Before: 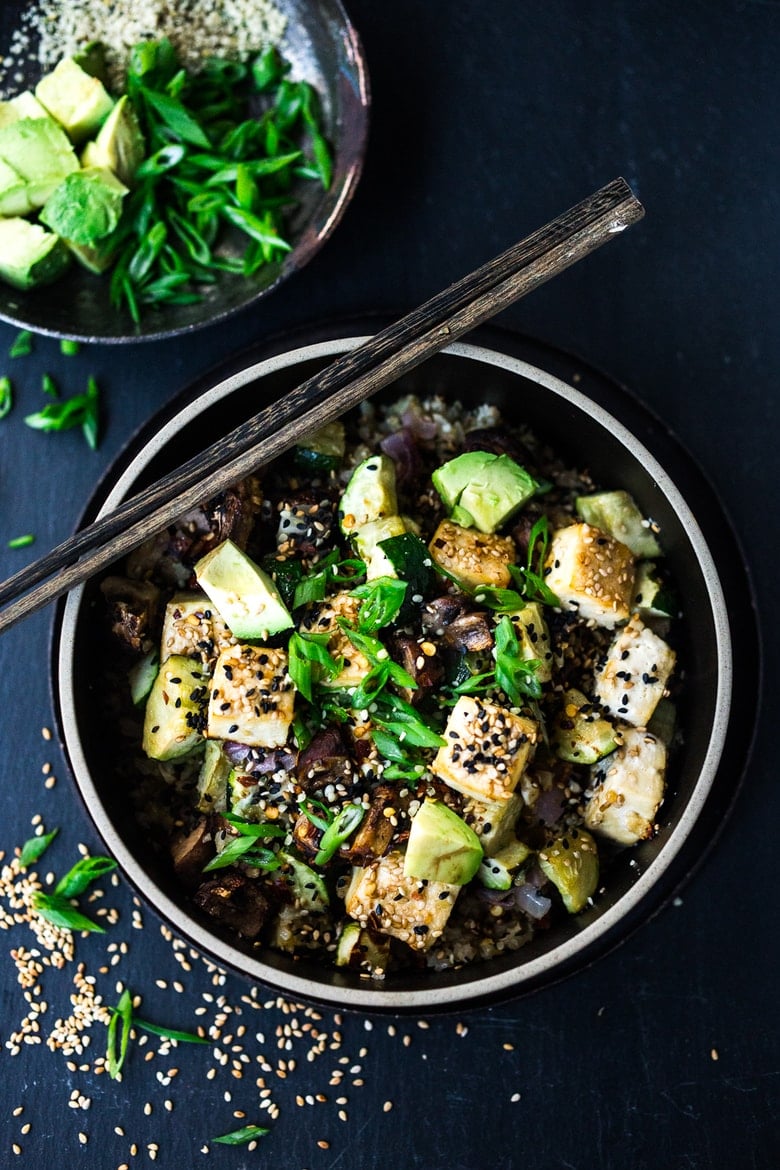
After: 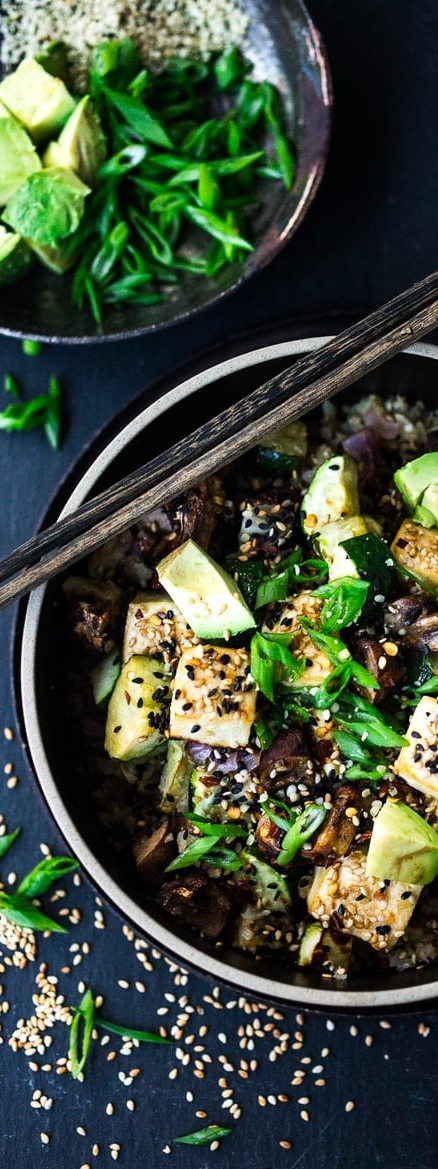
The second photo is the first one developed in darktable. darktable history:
crop: left 4.976%, right 38.869%
